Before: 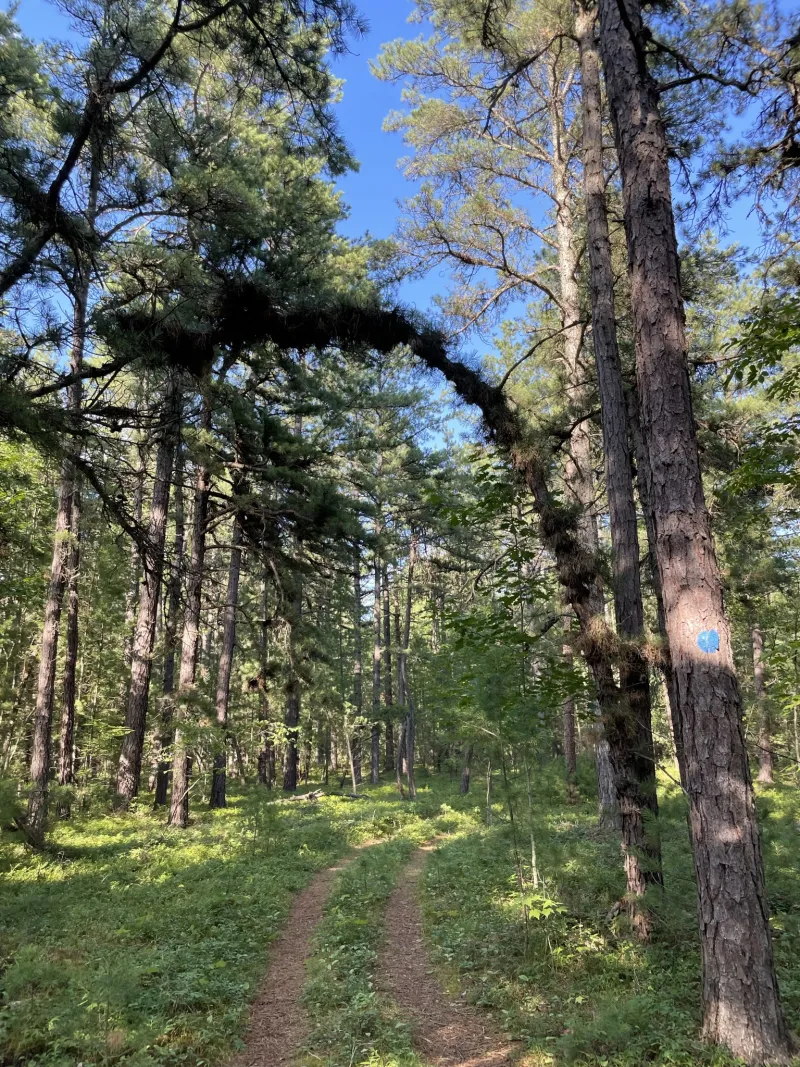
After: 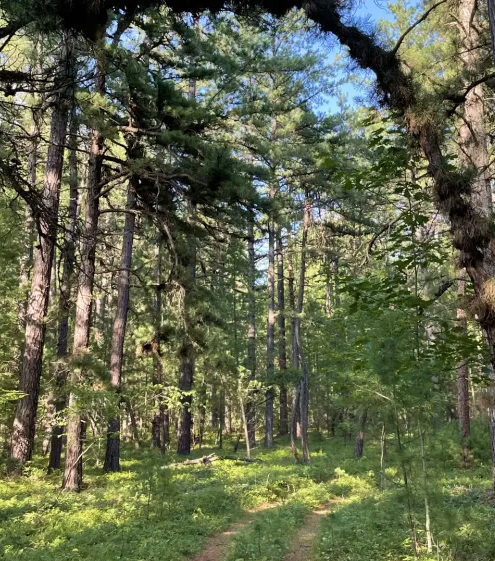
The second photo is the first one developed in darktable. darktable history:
shadows and highlights: low approximation 0.01, soften with gaussian
velvia: on, module defaults
crop: left 13.305%, top 31.563%, right 24.722%, bottom 15.798%
